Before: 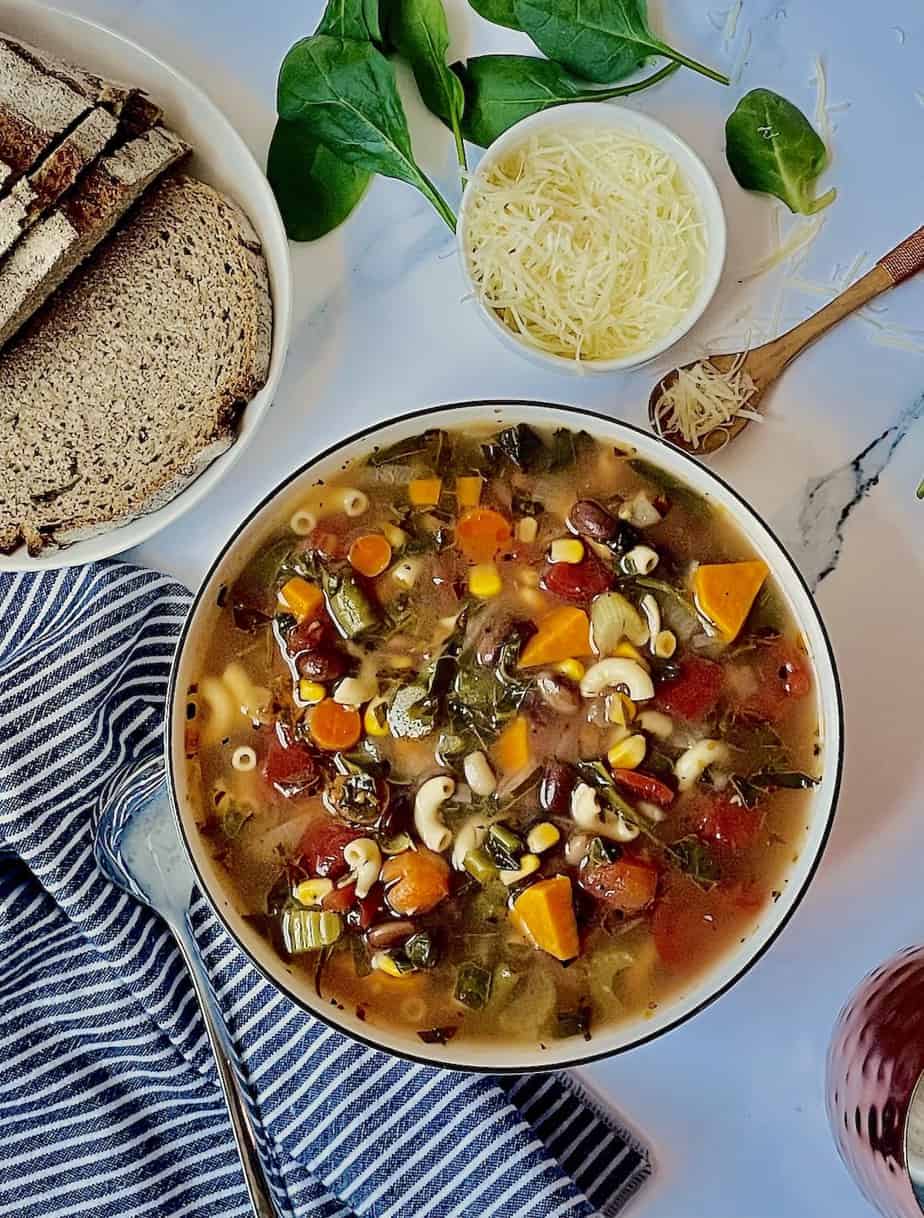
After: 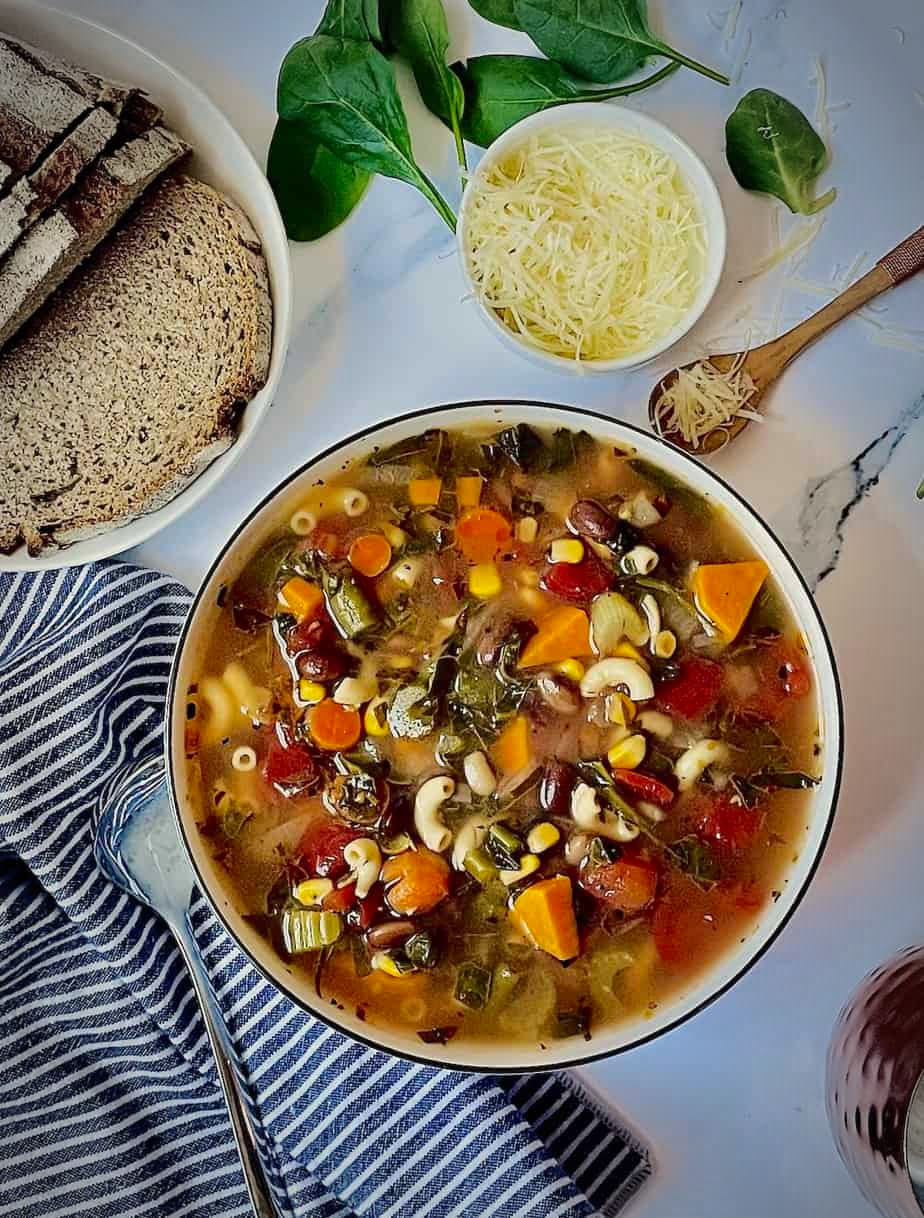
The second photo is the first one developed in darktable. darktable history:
vignetting: automatic ratio true
contrast brightness saturation: contrast 0.041, saturation 0.15
